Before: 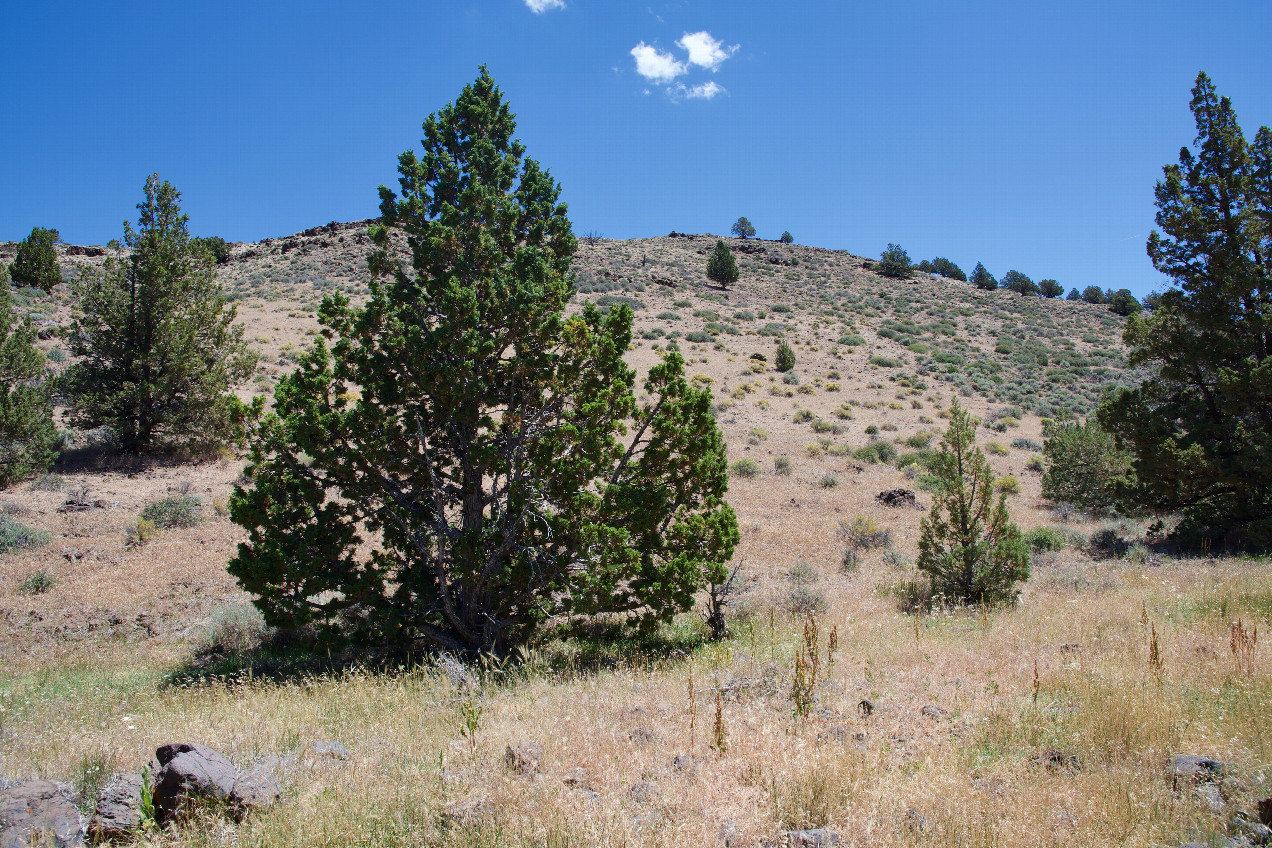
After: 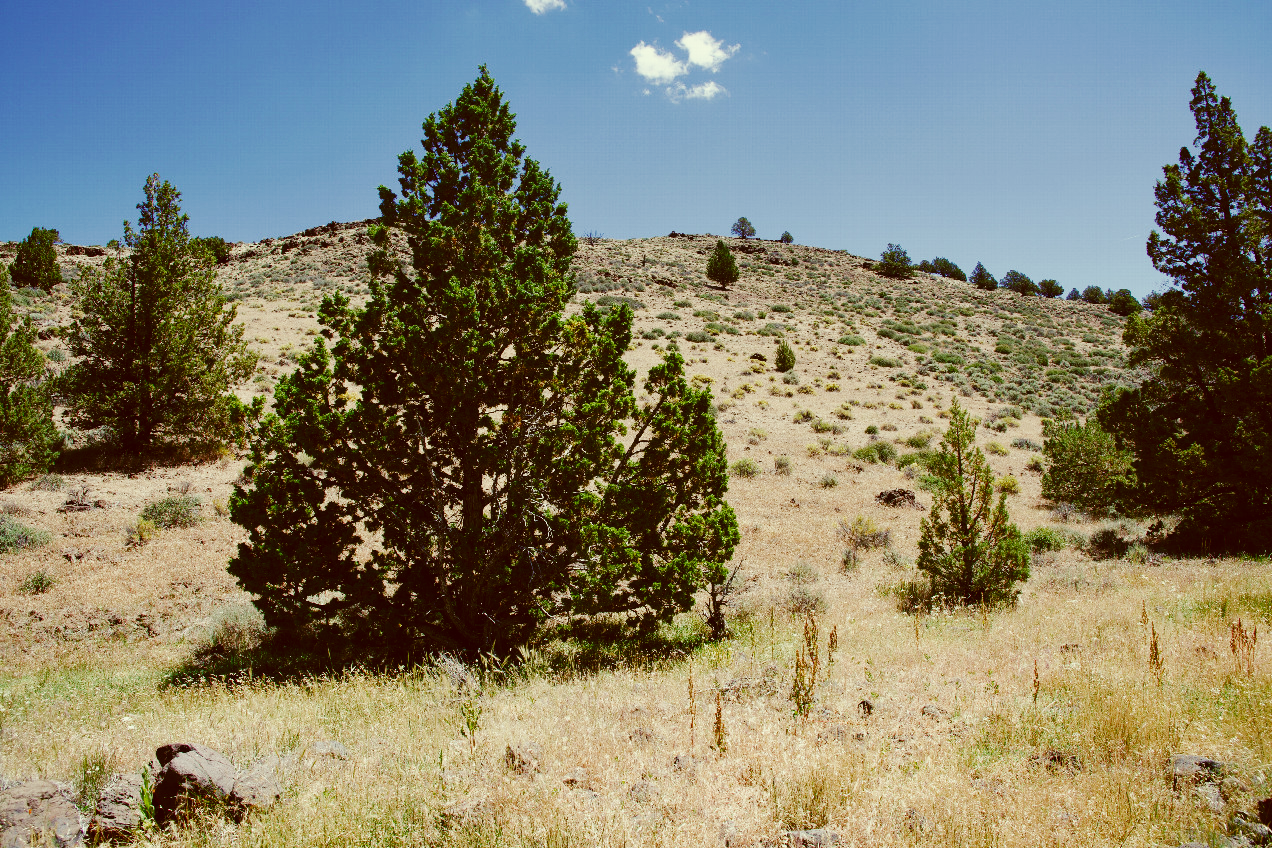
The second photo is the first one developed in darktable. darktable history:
base curve: curves: ch0 [(0, 0) (0.032, 0.025) (0.121, 0.166) (0.206, 0.329) (0.605, 0.79) (1, 1)], preserve colors none
color balance rgb: shadows lift › luminance -10%, shadows lift › chroma 1%, shadows lift › hue 113°, power › luminance -15%, highlights gain › chroma 0.2%, highlights gain › hue 333°, global offset › luminance 0.5%, perceptual saturation grading › global saturation 20%, perceptual saturation grading › highlights -50%, perceptual saturation grading › shadows 25%, contrast -10%
color correction: highlights a* -5.3, highlights b* 9.8, shadows a* 9.8, shadows b* 24.26
